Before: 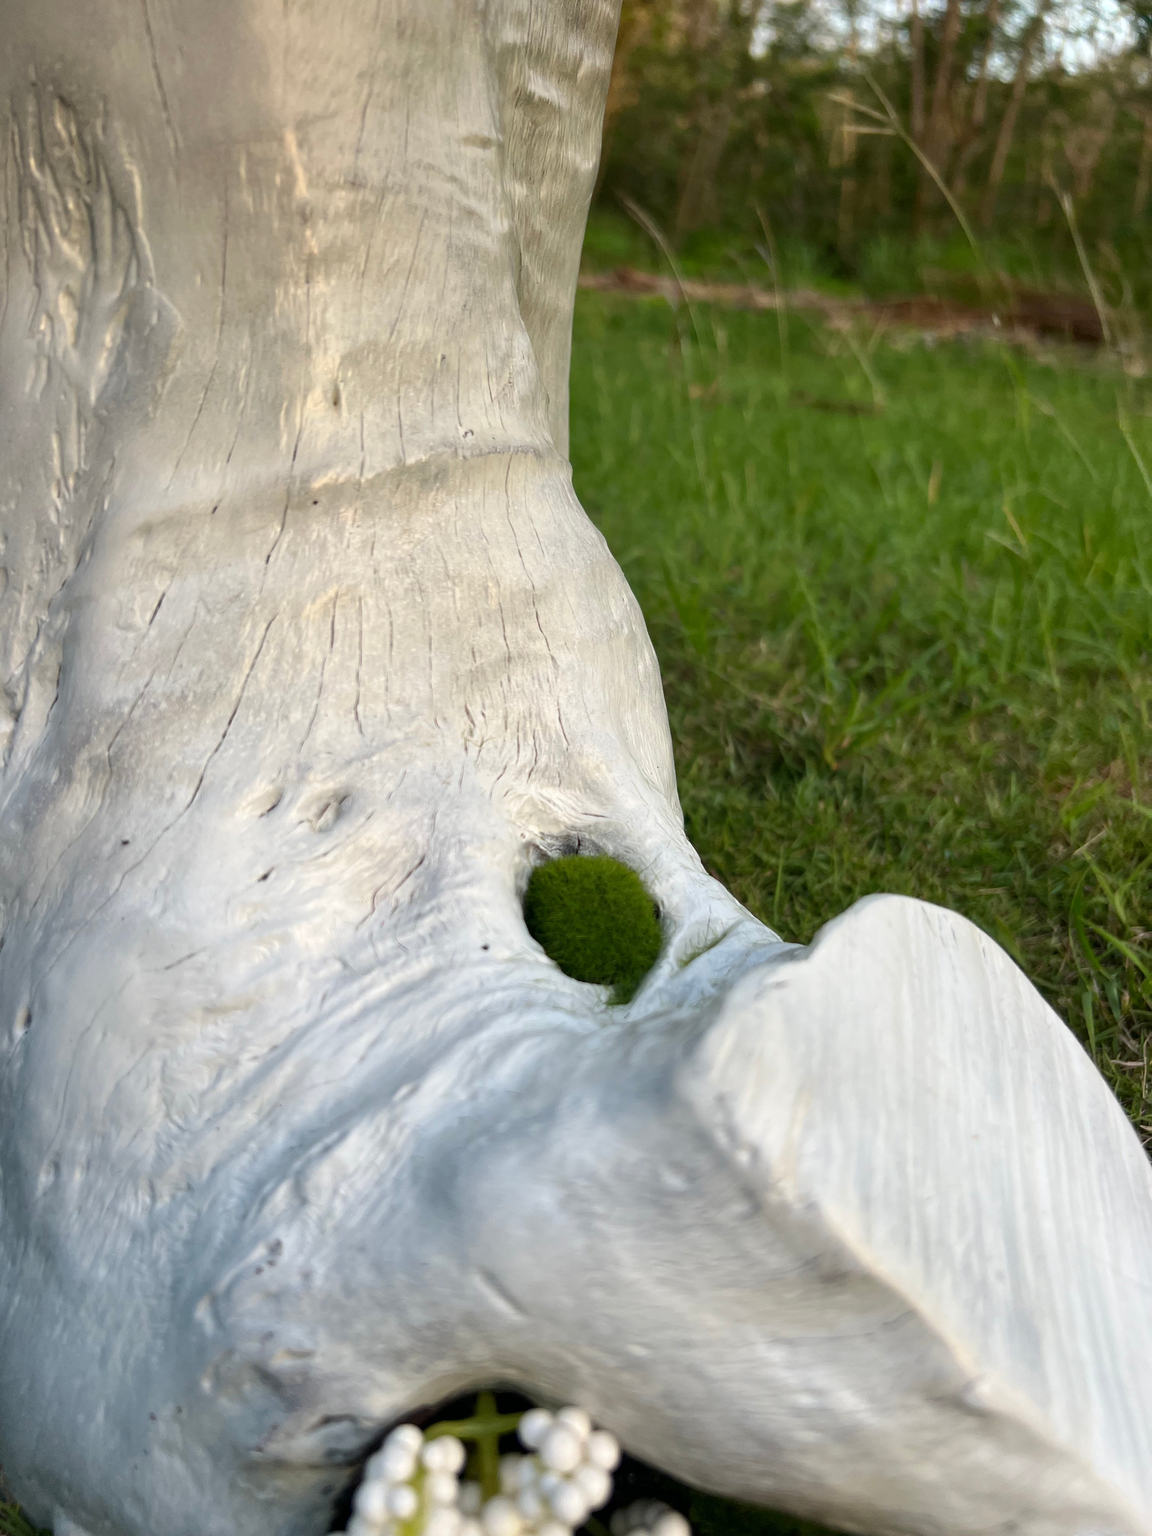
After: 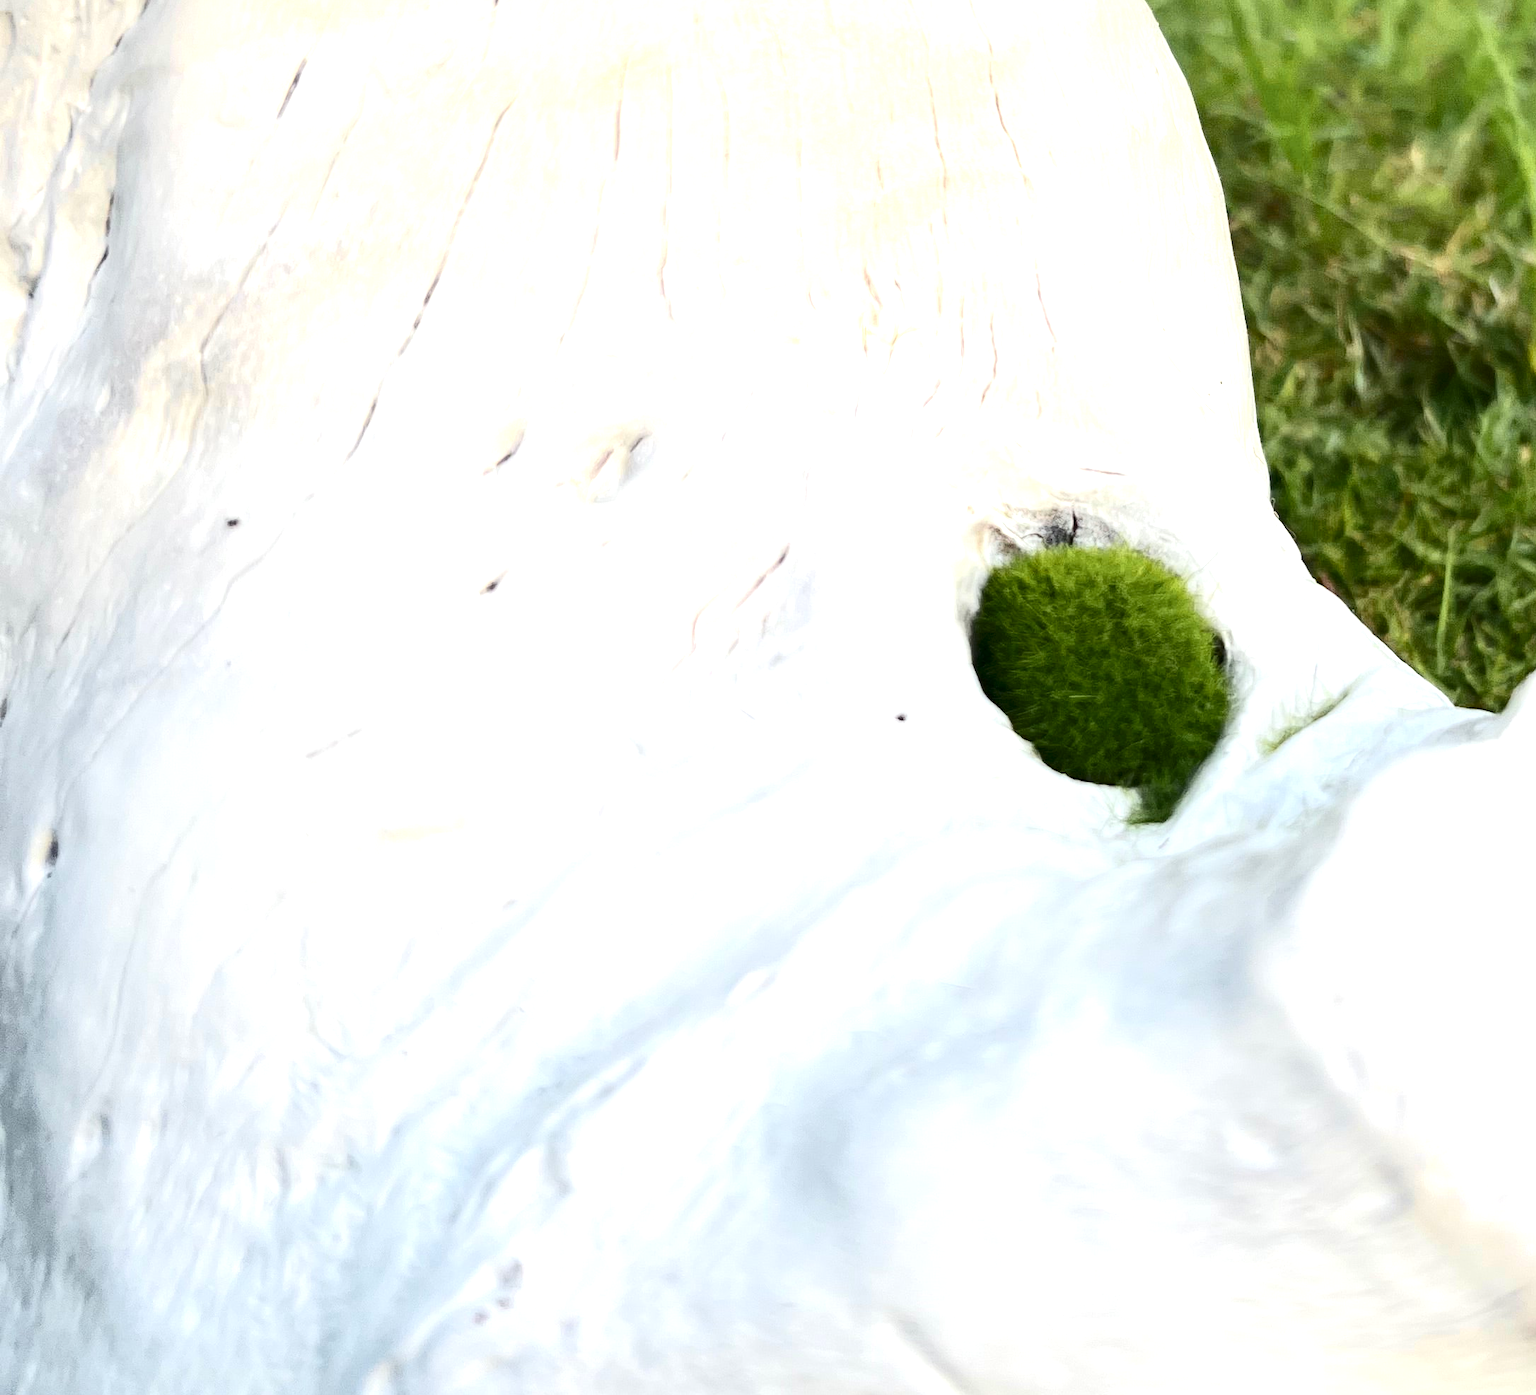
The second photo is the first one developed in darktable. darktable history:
color zones: curves: ch0 [(0.224, 0.526) (0.75, 0.5)]; ch1 [(0.055, 0.526) (0.224, 0.761) (0.377, 0.526) (0.75, 0.5)], mix 24.74%
tone curve: curves: ch0 [(0, 0) (0.288, 0.201) (0.683, 0.793) (1, 1)], color space Lab, independent channels, preserve colors none
crop: top 36.536%, right 28.143%, bottom 14.499%
exposure: black level correction 0, exposure 1.2 EV, compensate highlight preservation false
contrast brightness saturation: contrast 0.058, brightness -0.007, saturation -0.226
